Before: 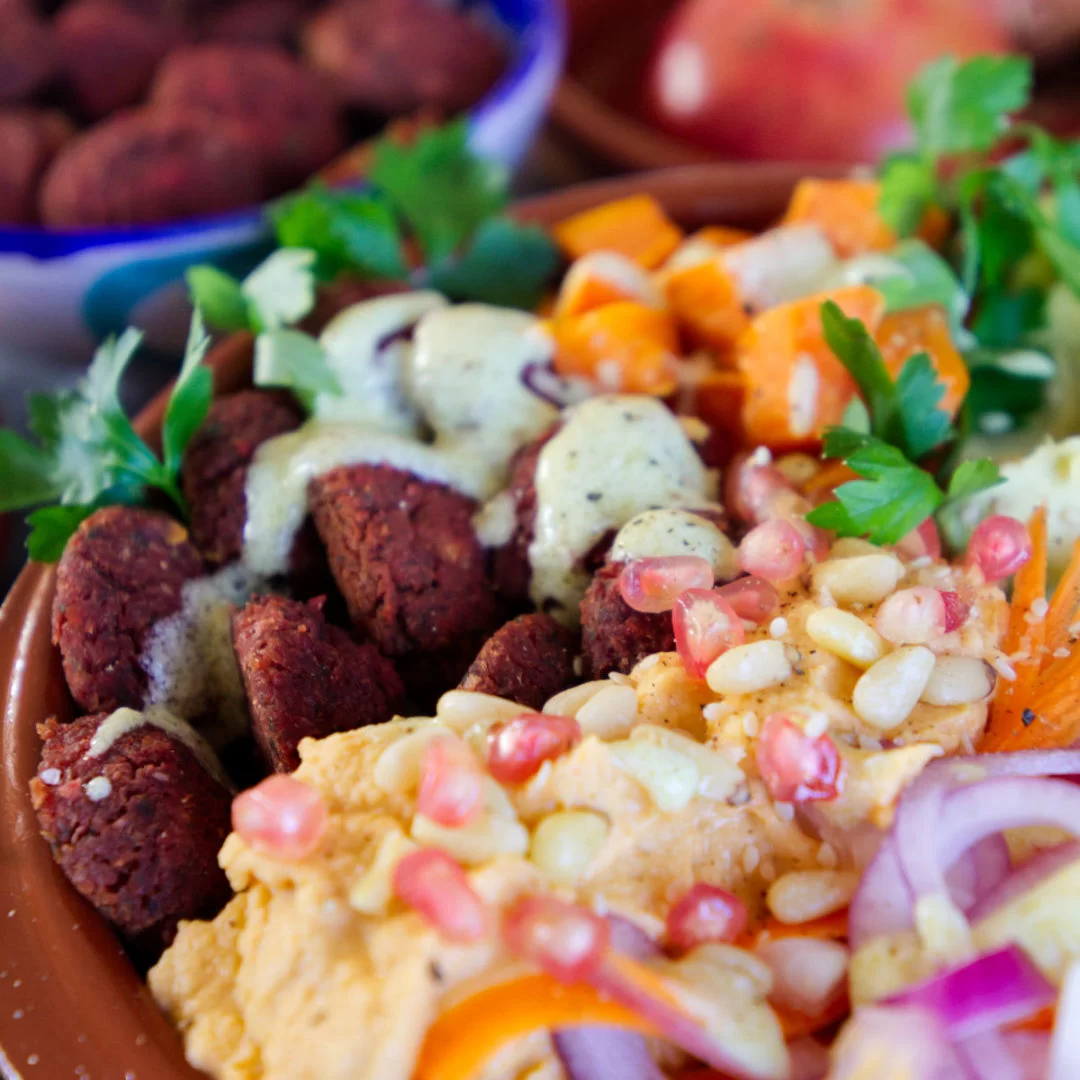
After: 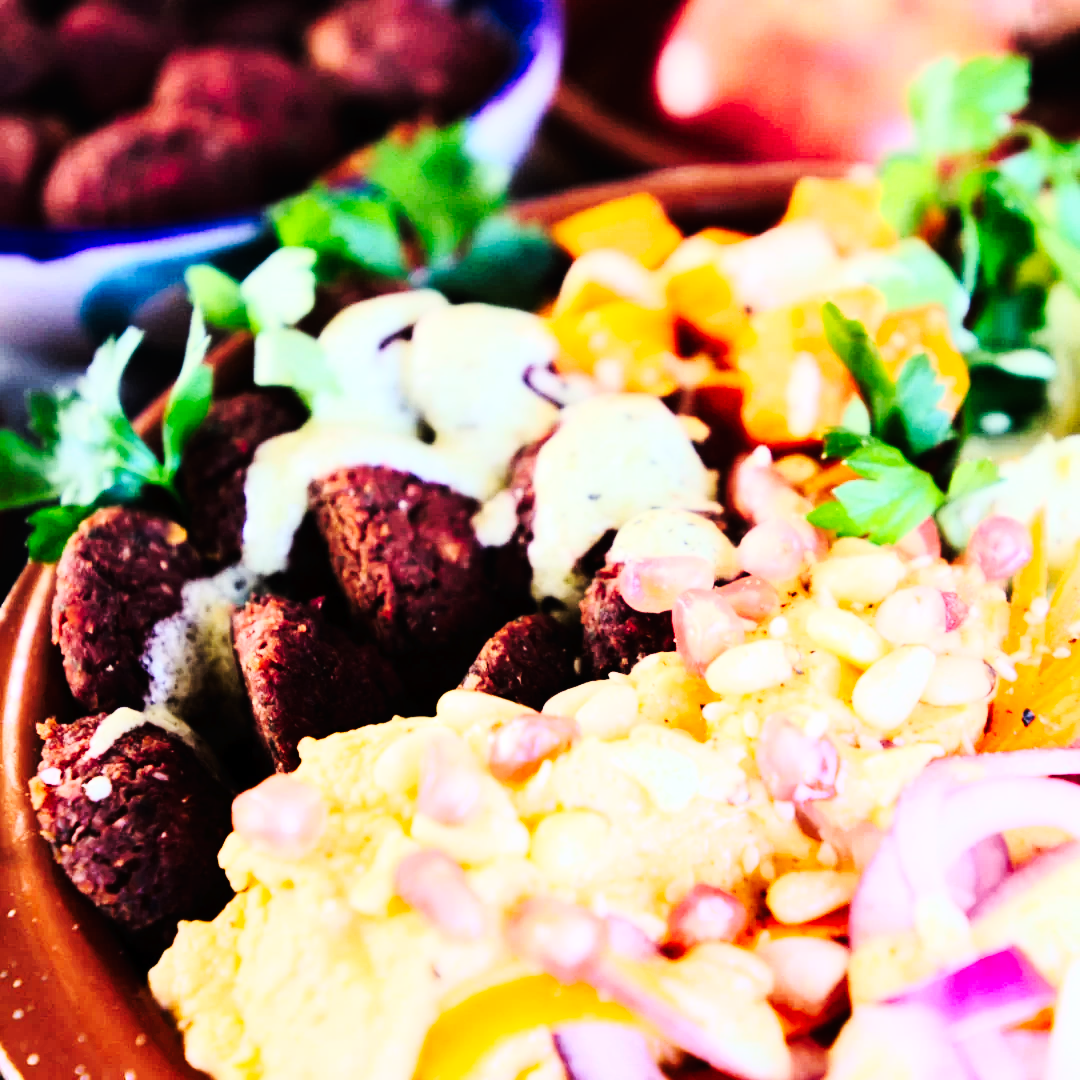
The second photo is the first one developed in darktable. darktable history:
tone curve: curves: ch0 [(0, 0) (0.003, 0.008) (0.011, 0.011) (0.025, 0.018) (0.044, 0.028) (0.069, 0.039) (0.1, 0.056) (0.136, 0.081) (0.177, 0.118) (0.224, 0.164) (0.277, 0.223) (0.335, 0.3) (0.399, 0.399) (0.468, 0.51) (0.543, 0.618) (0.623, 0.71) (0.709, 0.79) (0.801, 0.865) (0.898, 0.93) (1, 1)], preserve colors none
color balance: on, module defaults
rgb curve: curves: ch0 [(0, 0) (0.21, 0.15) (0.24, 0.21) (0.5, 0.75) (0.75, 0.96) (0.89, 0.99) (1, 1)]; ch1 [(0, 0.02) (0.21, 0.13) (0.25, 0.2) (0.5, 0.67) (0.75, 0.9) (0.89, 0.97) (1, 1)]; ch2 [(0, 0.02) (0.21, 0.13) (0.25, 0.2) (0.5, 0.67) (0.75, 0.9) (0.89, 0.97) (1, 1)], compensate middle gray true
